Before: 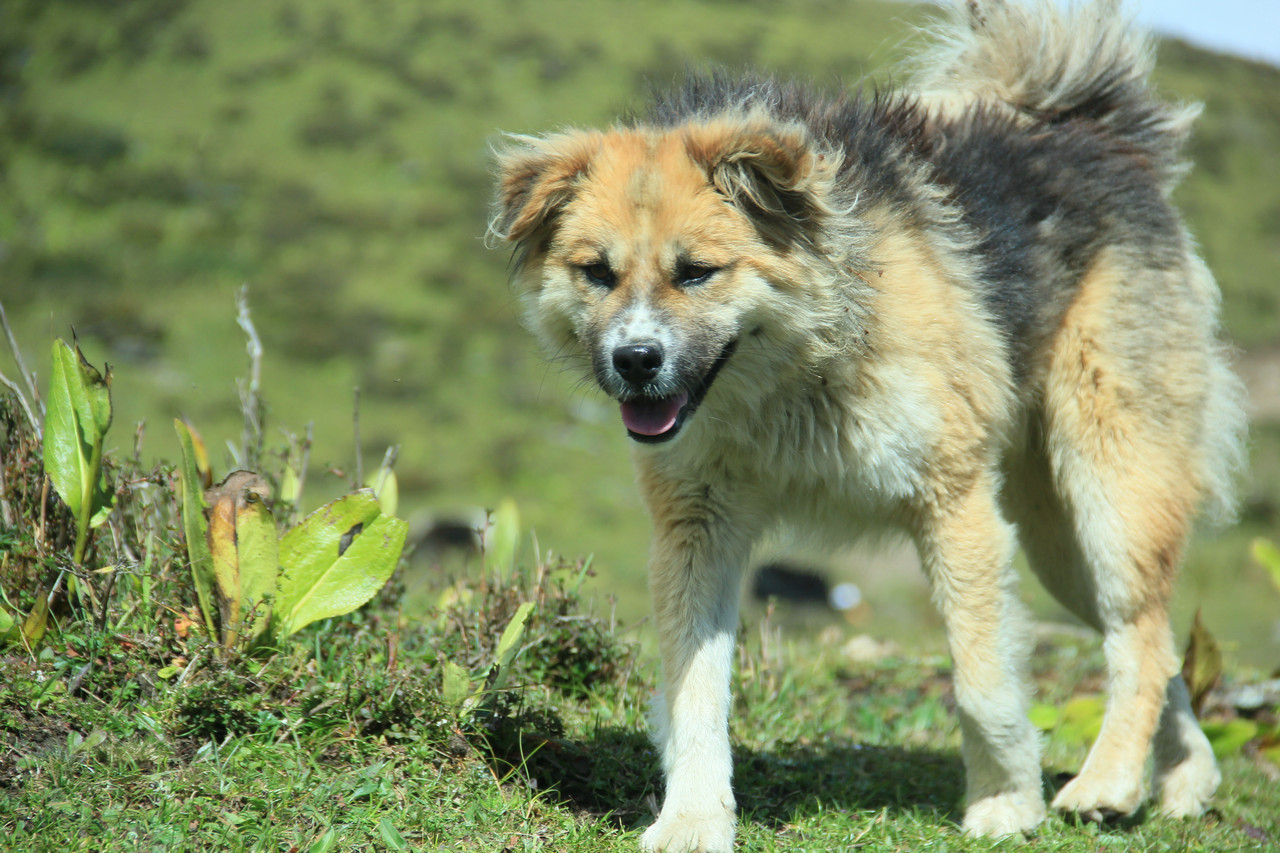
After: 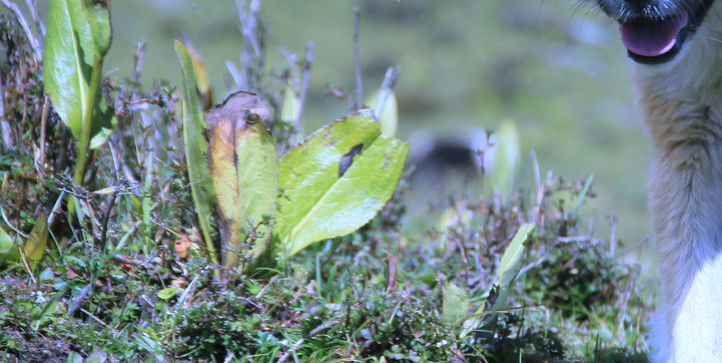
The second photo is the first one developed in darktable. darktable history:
white balance: red 0.98, blue 1.61
crop: top 44.483%, right 43.593%, bottom 12.892%
